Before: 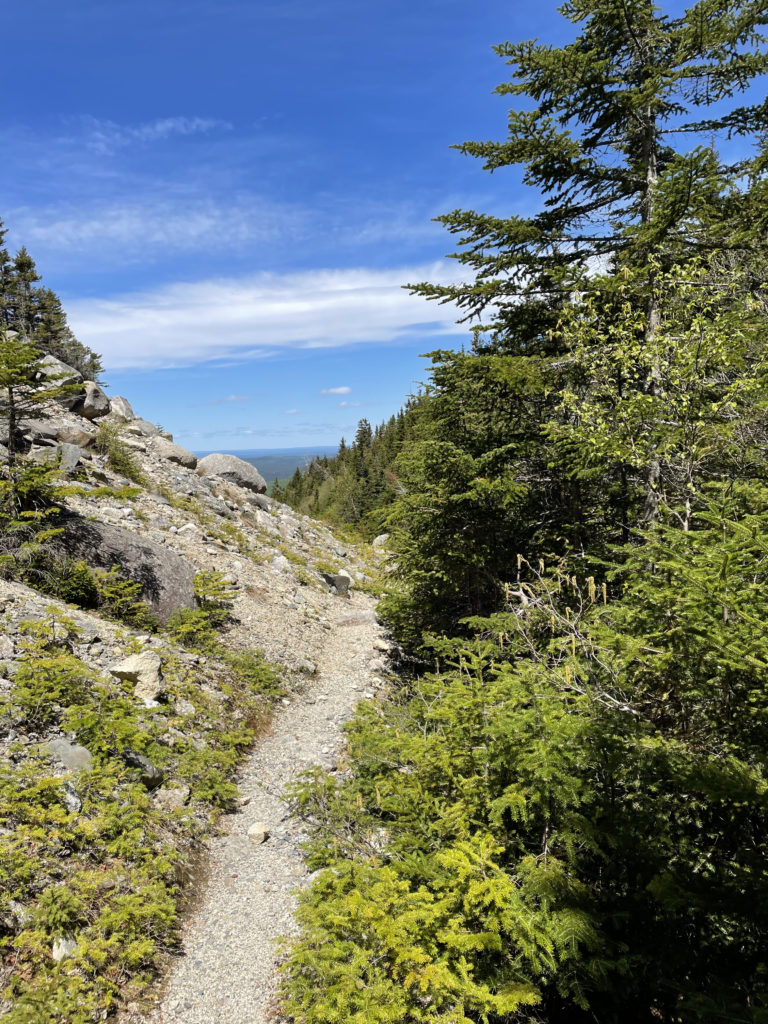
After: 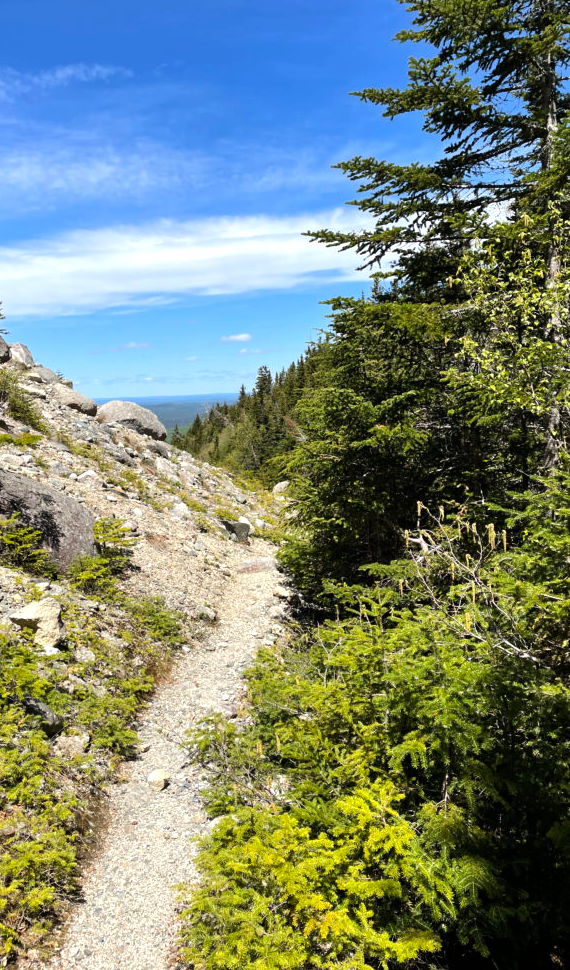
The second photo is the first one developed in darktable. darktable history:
crop and rotate: left 13.15%, top 5.251%, right 12.609%
tone equalizer: -8 EV -0.417 EV, -7 EV -0.389 EV, -6 EV -0.333 EV, -5 EV -0.222 EV, -3 EV 0.222 EV, -2 EV 0.333 EV, -1 EV 0.389 EV, +0 EV 0.417 EV, edges refinement/feathering 500, mask exposure compensation -1.57 EV, preserve details no
